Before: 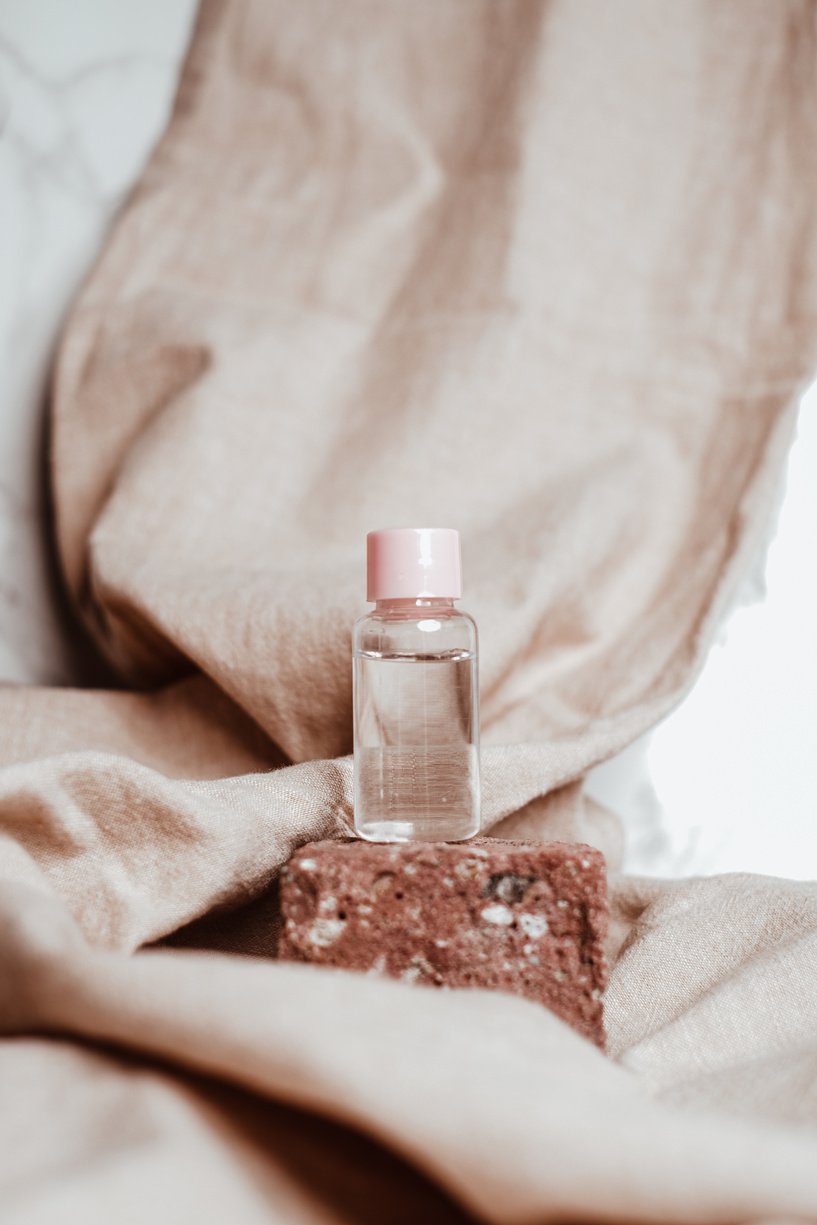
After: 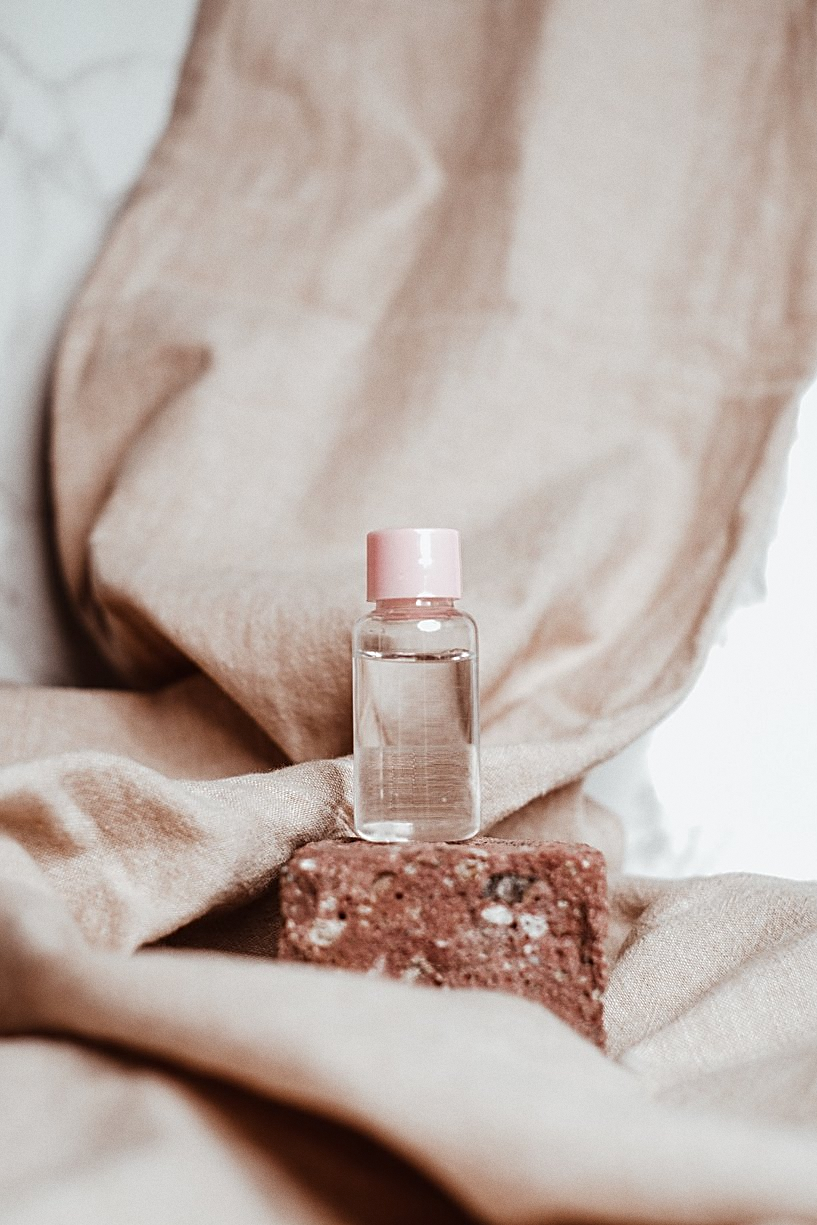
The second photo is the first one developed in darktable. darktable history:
sharpen: on, module defaults
grain: coarseness 0.09 ISO, strength 16.61%
